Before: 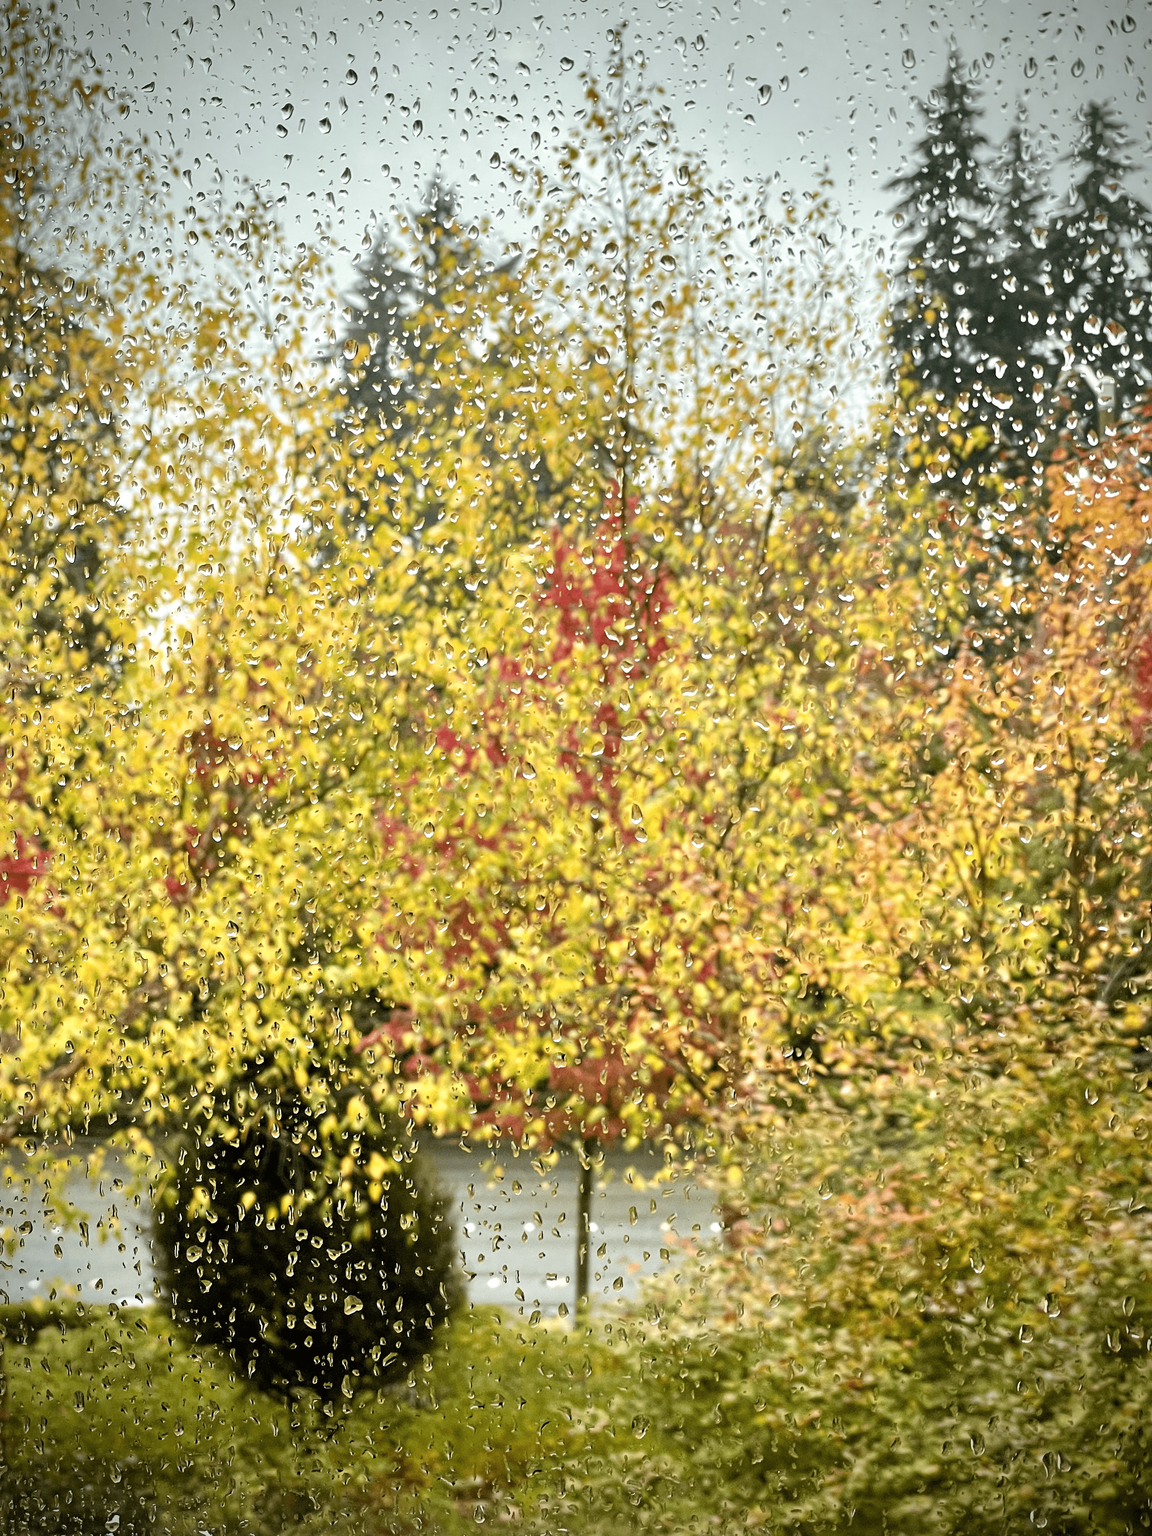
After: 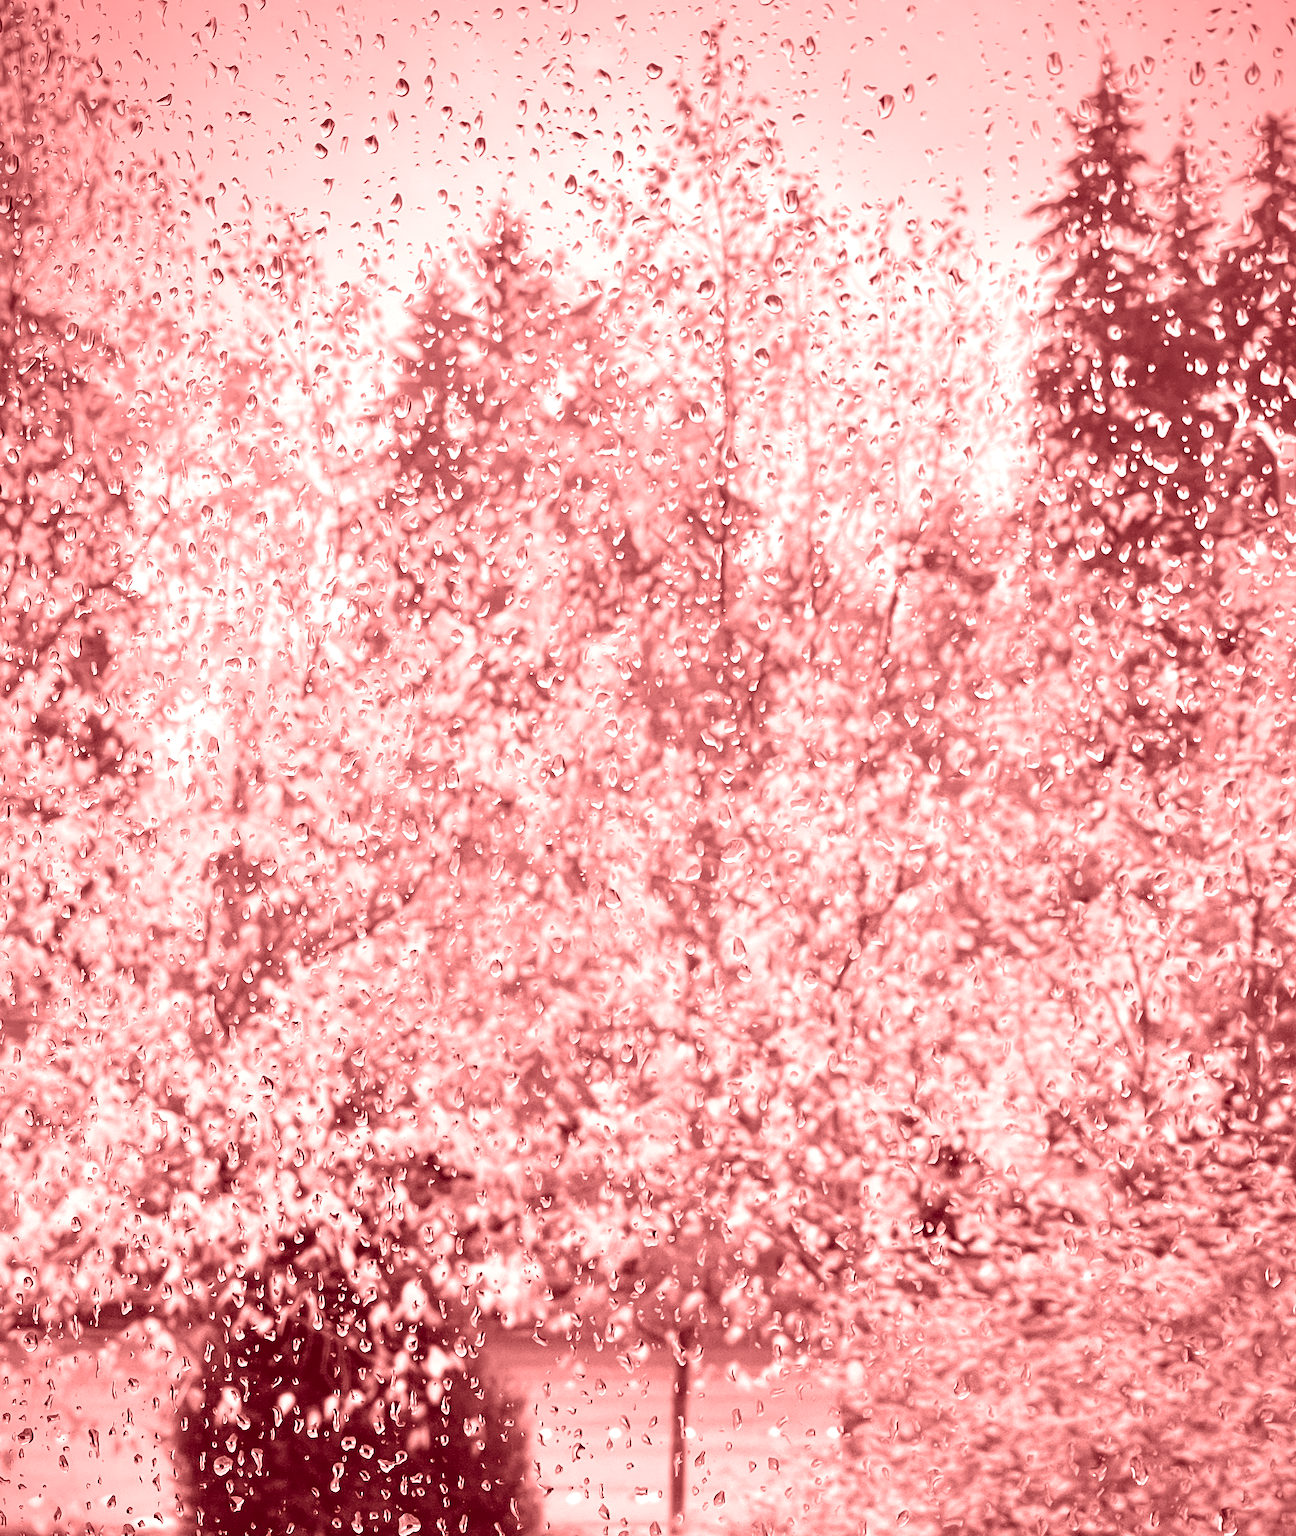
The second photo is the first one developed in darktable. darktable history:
colorize: saturation 60%, source mix 100%
crop and rotate: angle 0.2°, left 0.275%, right 3.127%, bottom 14.18%
